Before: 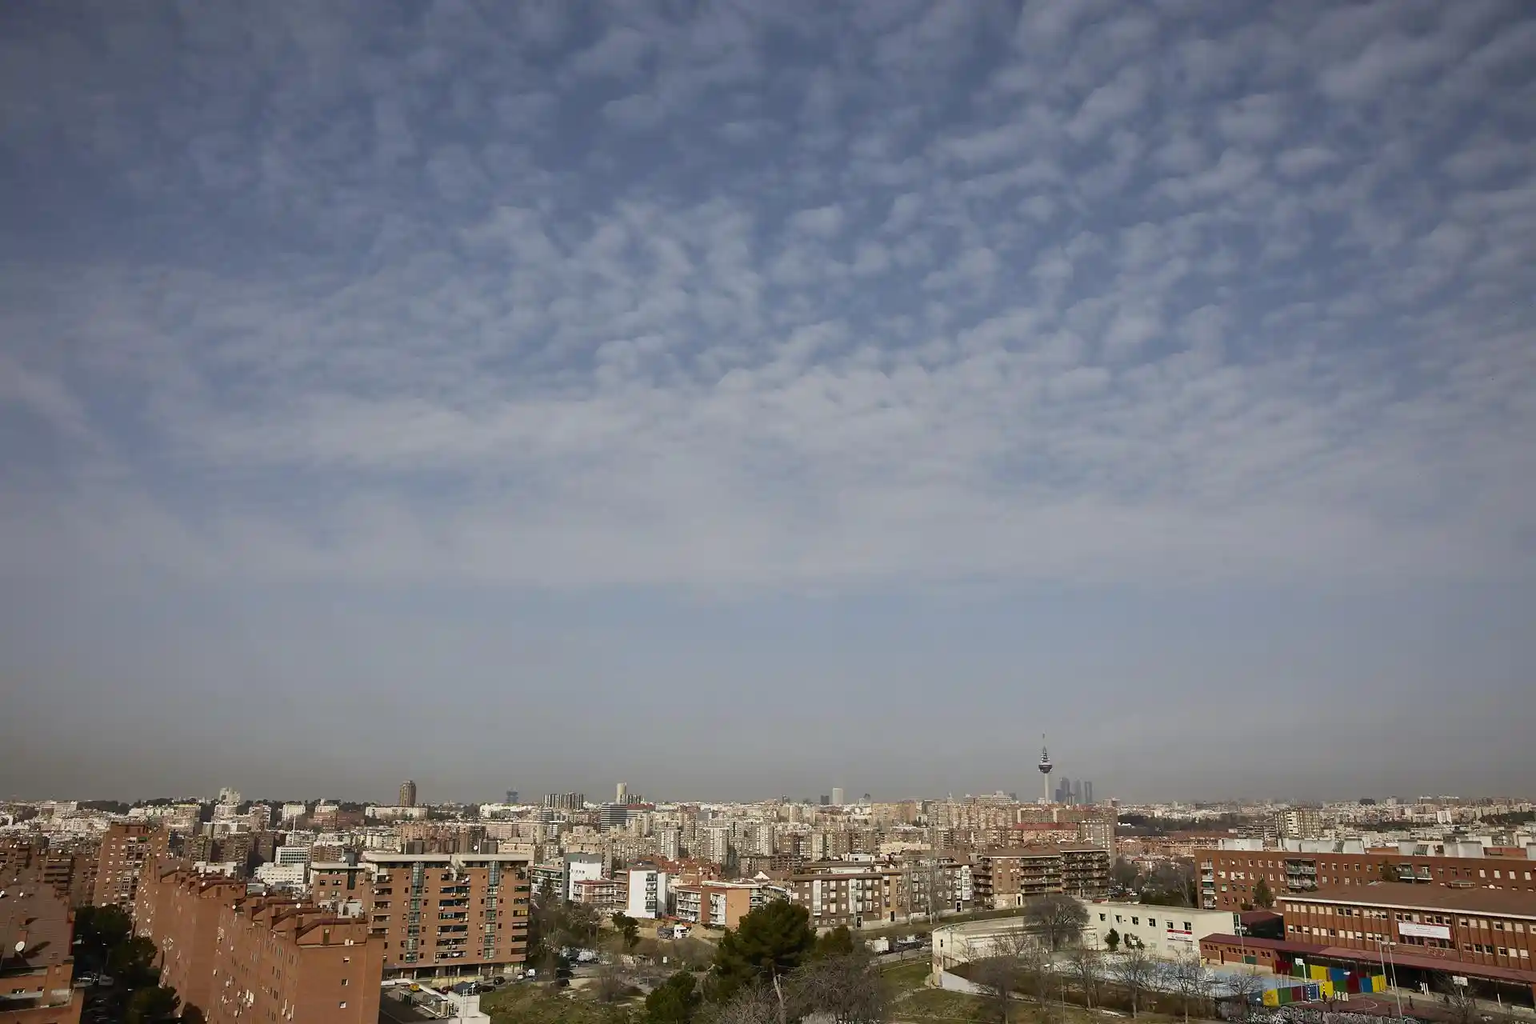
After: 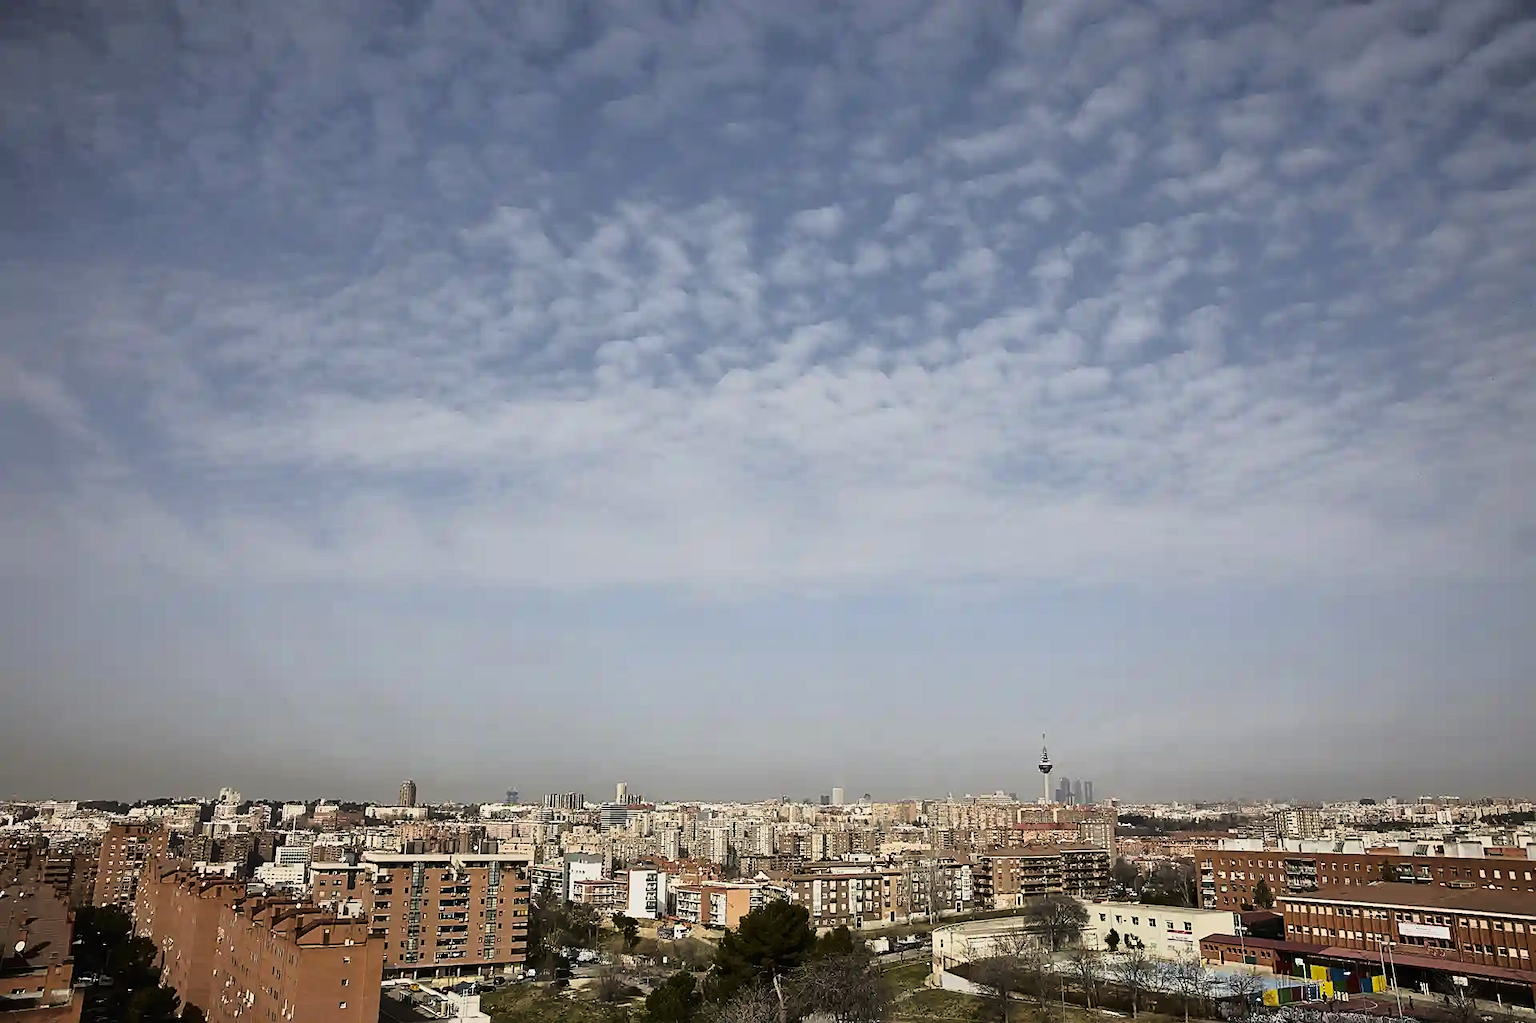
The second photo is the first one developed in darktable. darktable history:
sharpen: on, module defaults
crop: bottom 0.063%
tone curve: curves: ch0 [(0, 0) (0.081, 0.044) (0.192, 0.125) (0.283, 0.238) (0.416, 0.449) (0.495, 0.524) (0.661, 0.756) (0.788, 0.87) (1, 0.951)]; ch1 [(0, 0) (0.161, 0.092) (0.35, 0.33) (0.392, 0.392) (0.427, 0.426) (0.479, 0.472) (0.505, 0.497) (0.521, 0.524) (0.567, 0.56) (0.583, 0.592) (0.625, 0.627) (0.678, 0.733) (1, 1)]; ch2 [(0, 0) (0.346, 0.362) (0.404, 0.427) (0.502, 0.499) (0.531, 0.523) (0.544, 0.561) (0.58, 0.59) (0.629, 0.642) (0.717, 0.678) (1, 1)], color space Lab, linked channels, preserve colors none
